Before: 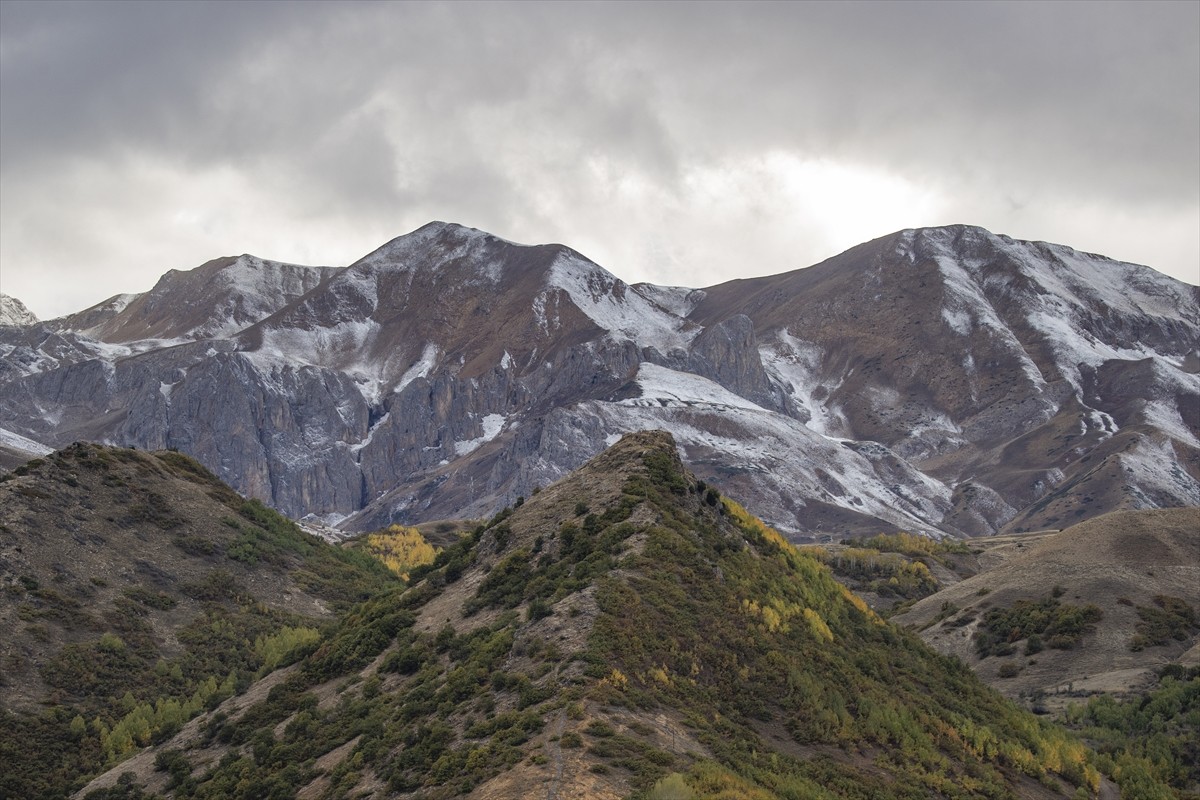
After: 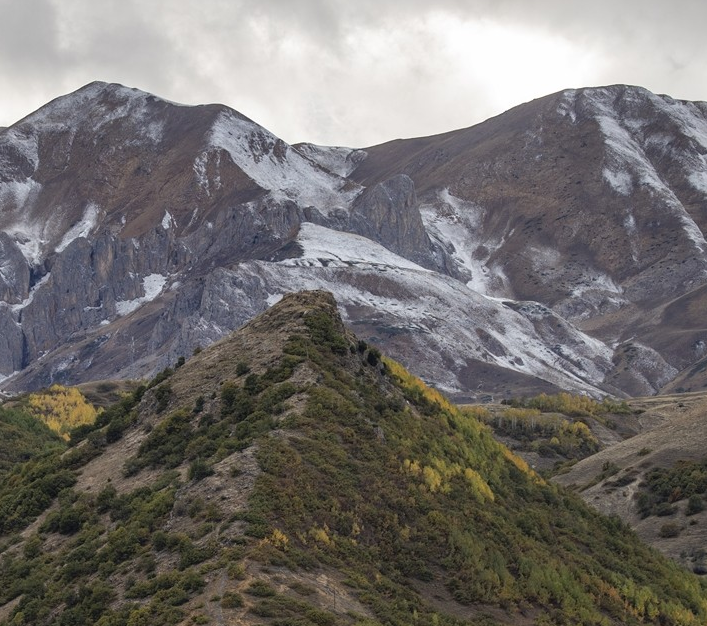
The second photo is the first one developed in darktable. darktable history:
crop and rotate: left 28.256%, top 17.619%, right 12.75%, bottom 4.076%
